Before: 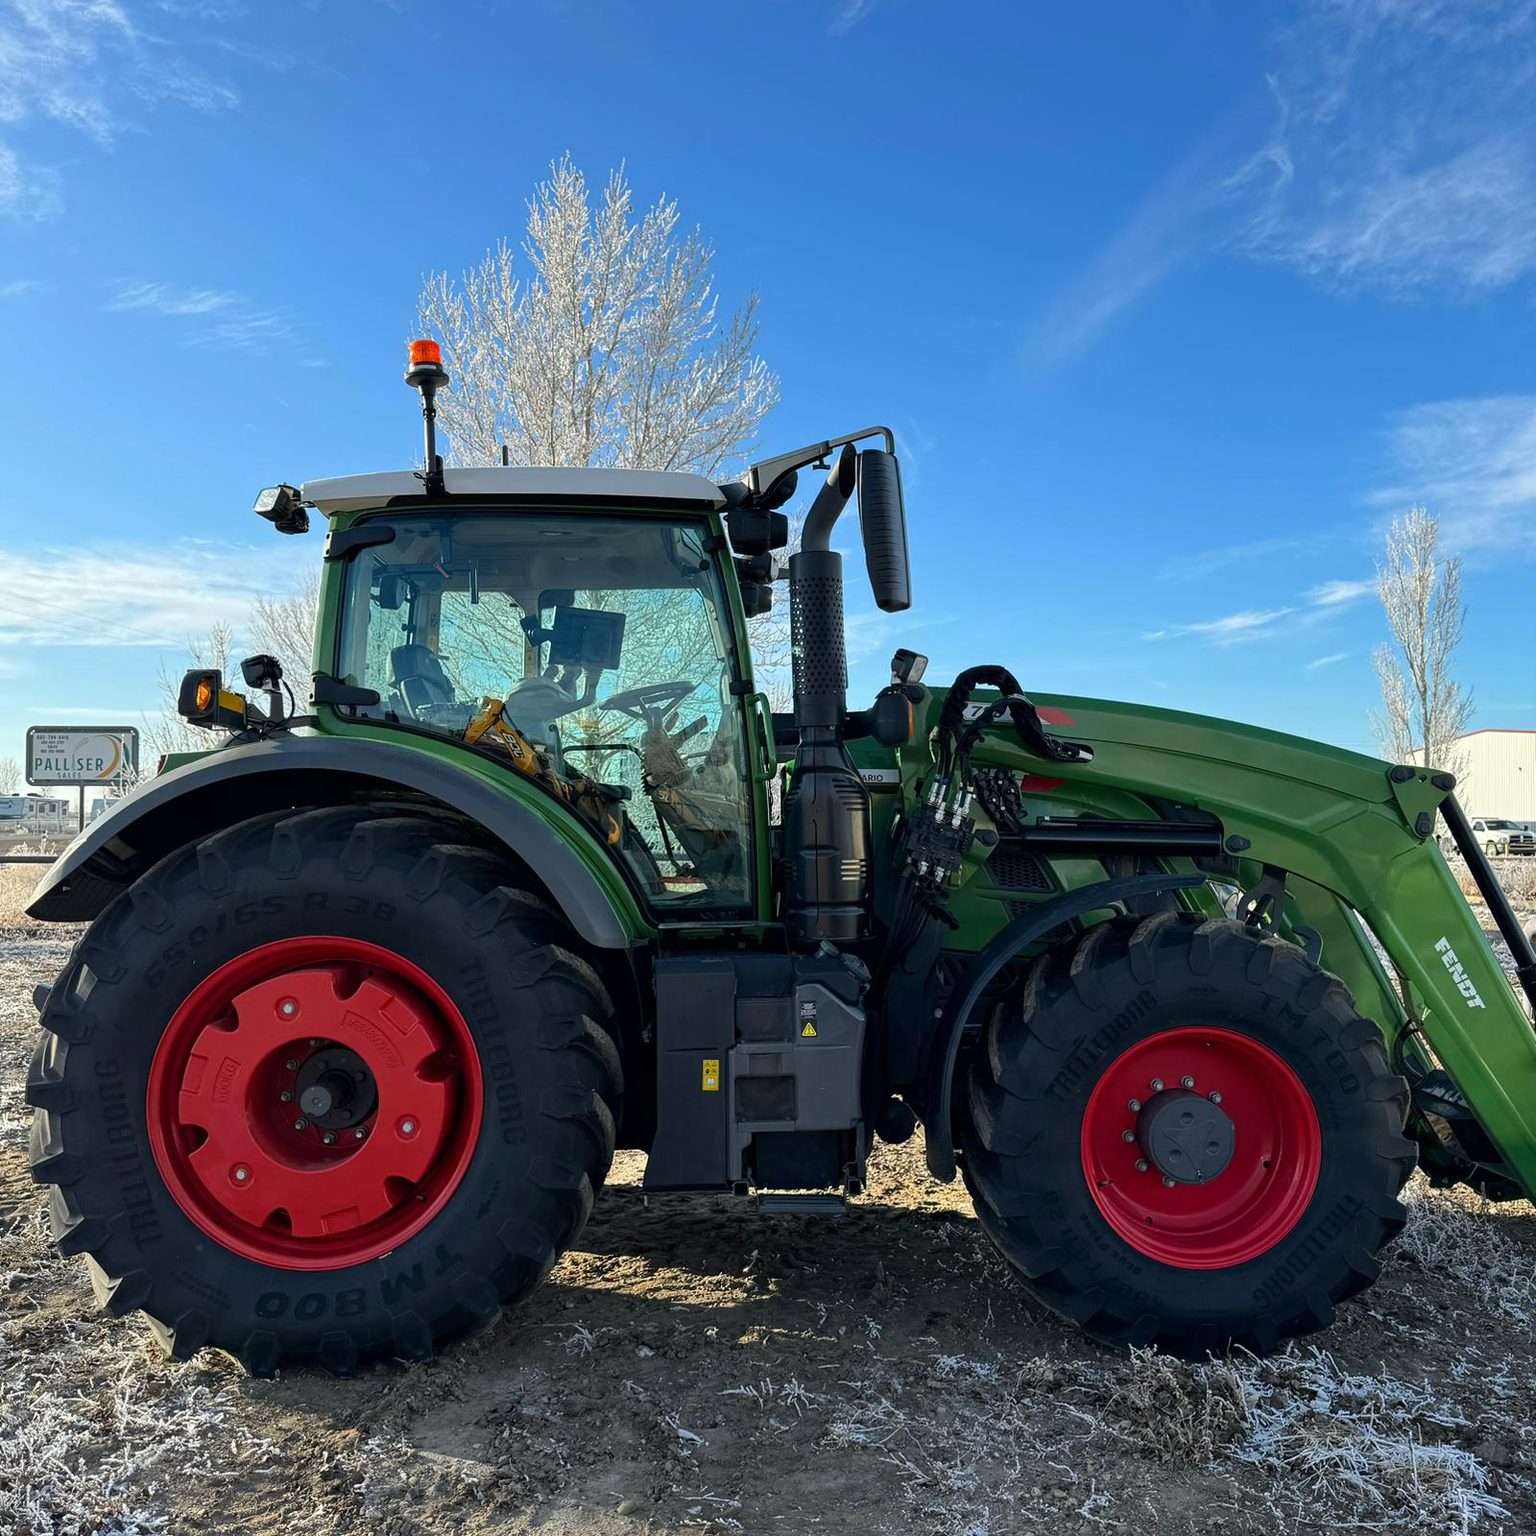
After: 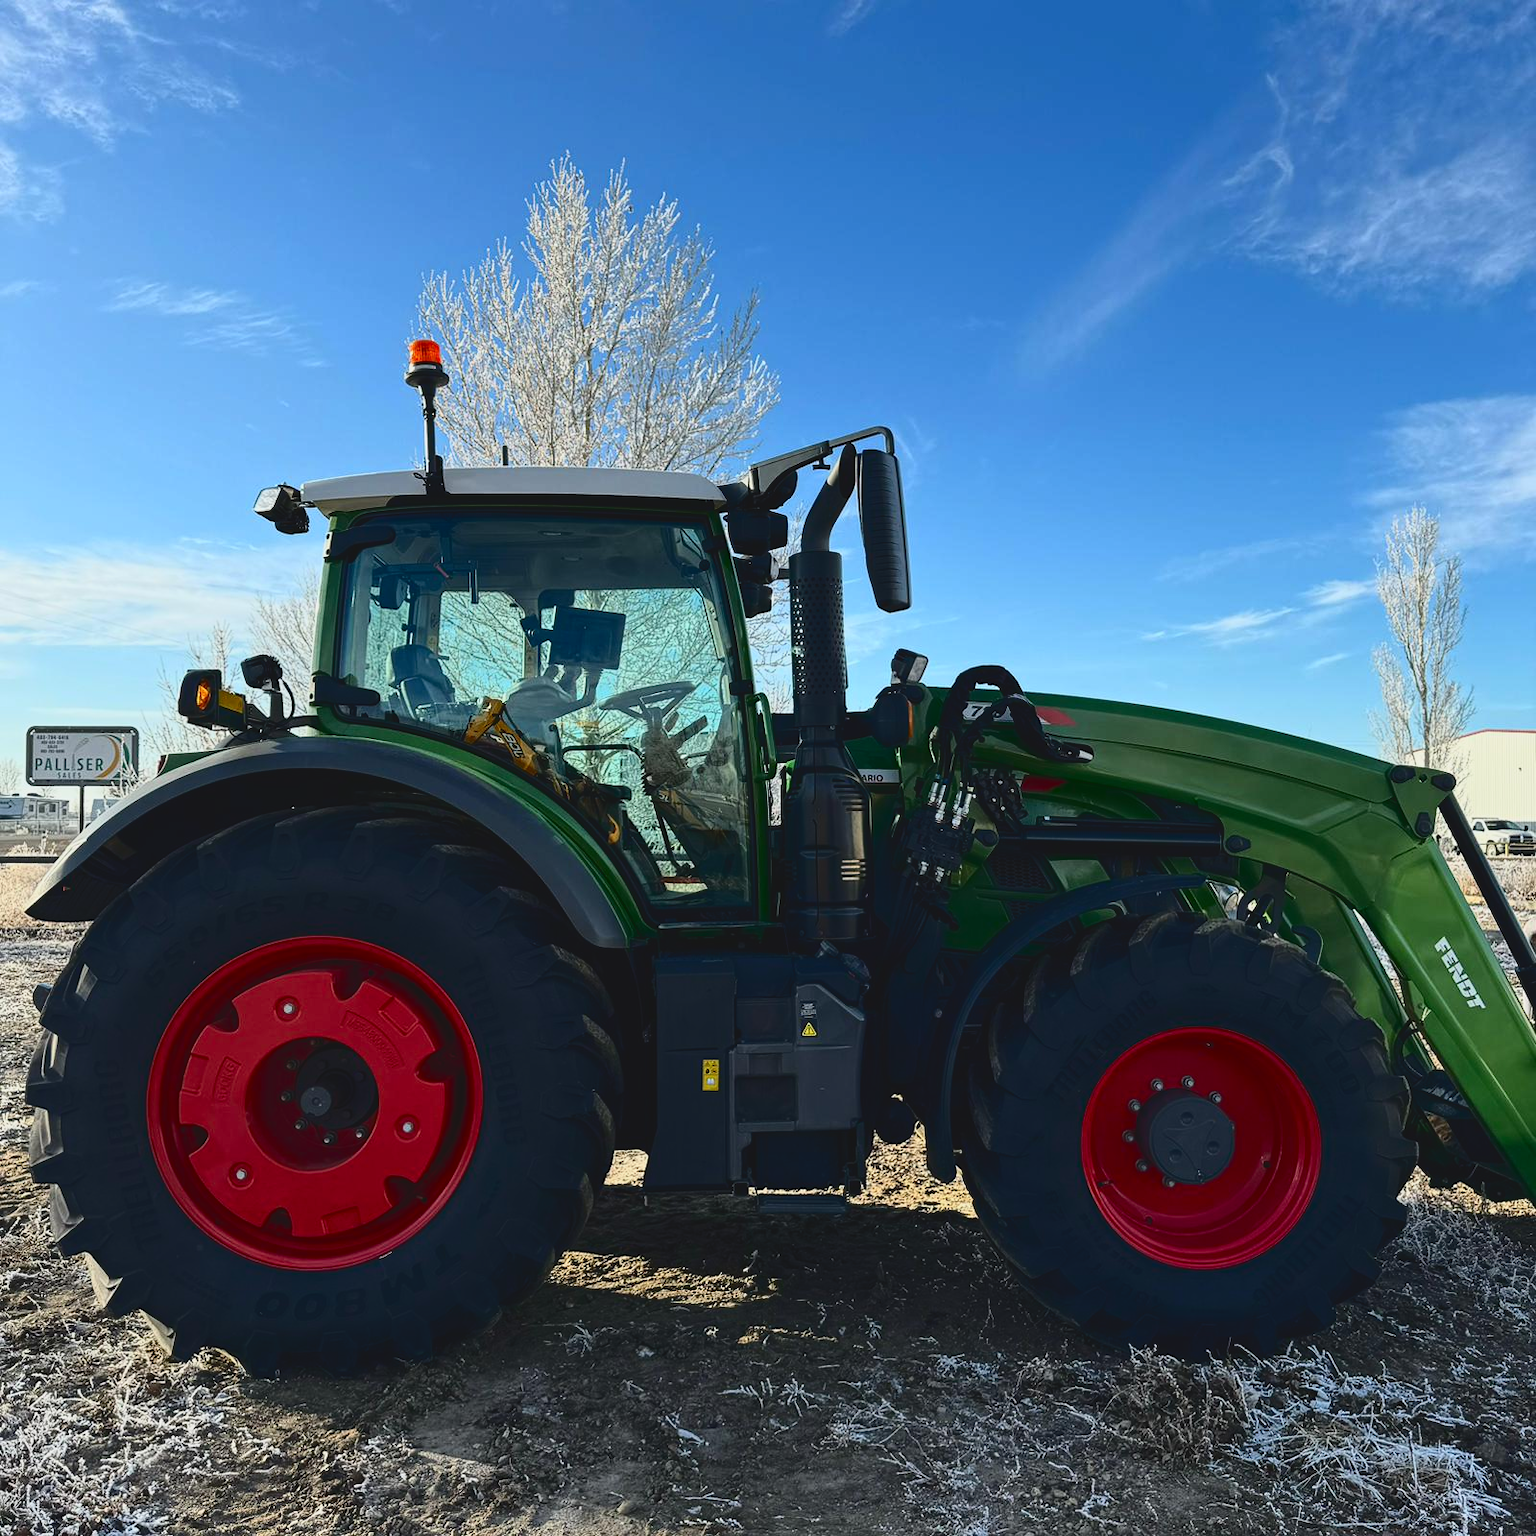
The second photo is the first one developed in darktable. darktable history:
tone curve: curves: ch0 [(0, 0.072) (0.249, 0.176) (0.518, 0.489) (0.832, 0.854) (1, 0.948)], color space Lab, independent channels, preserve colors none
